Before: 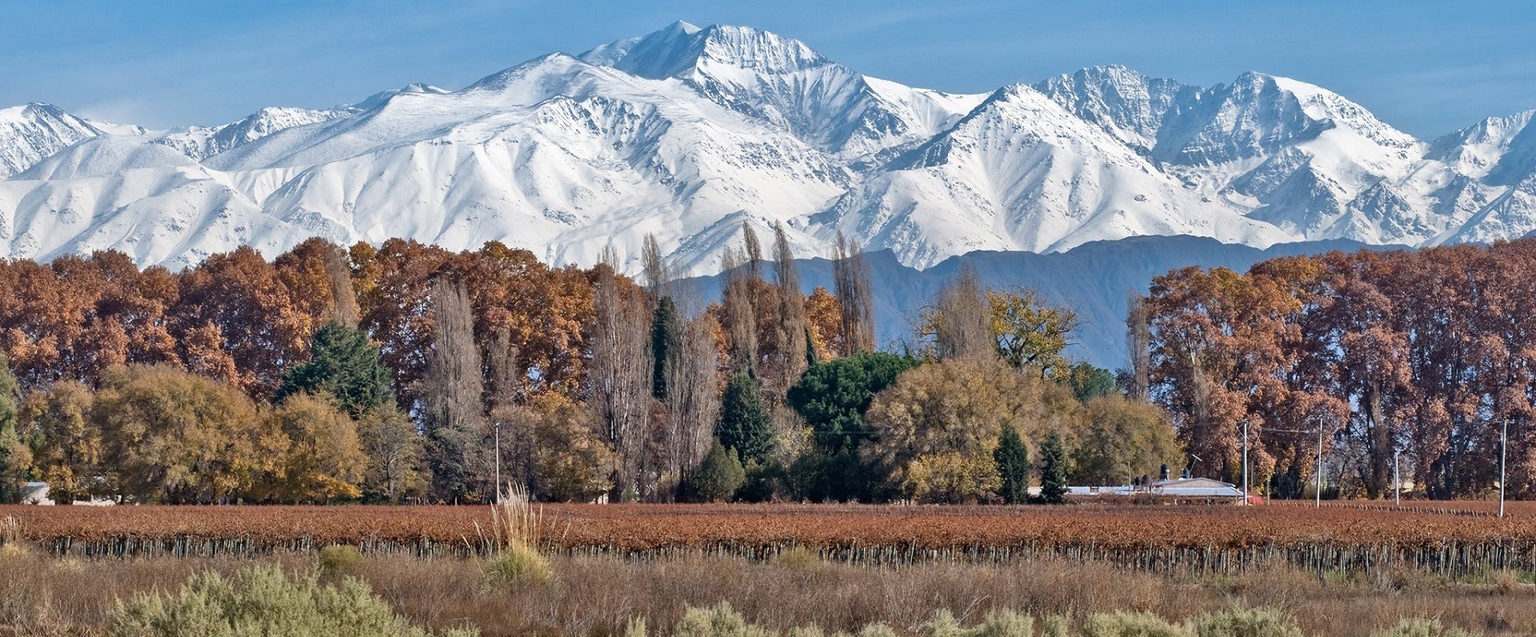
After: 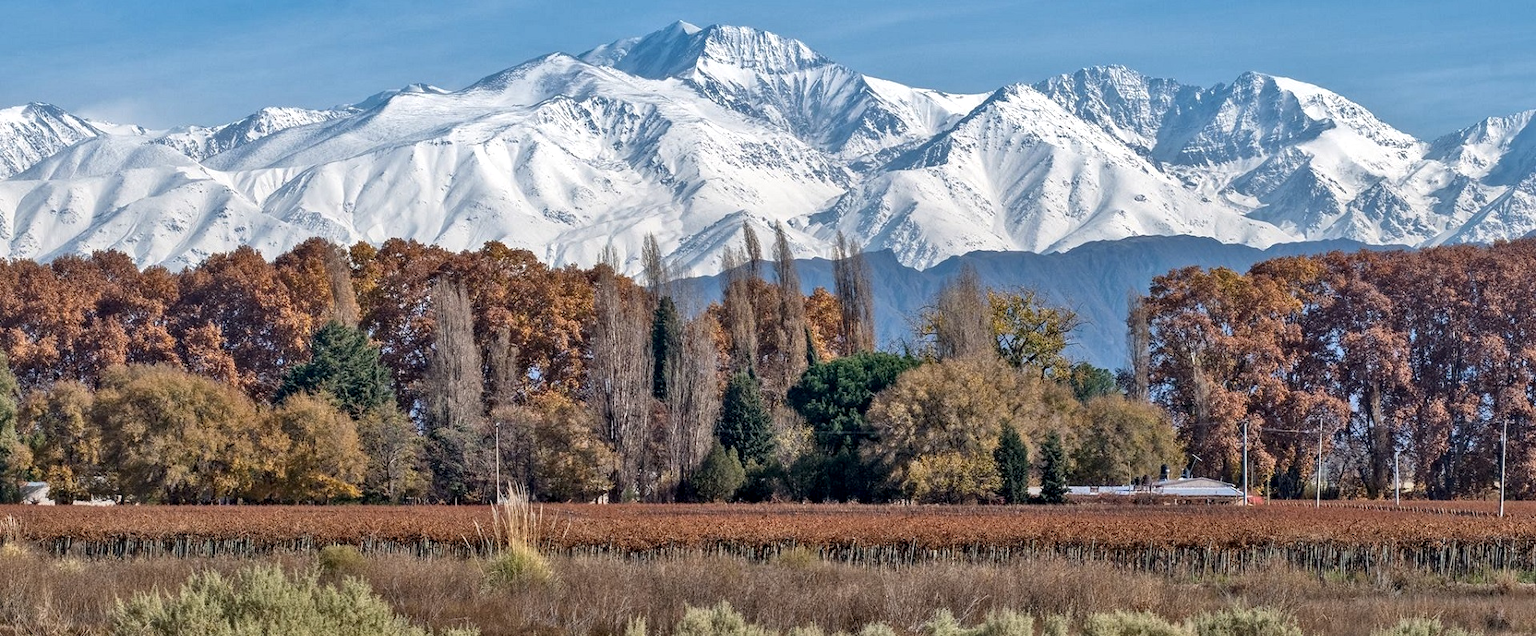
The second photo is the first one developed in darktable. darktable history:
local contrast: on, module defaults
white balance: emerald 1
